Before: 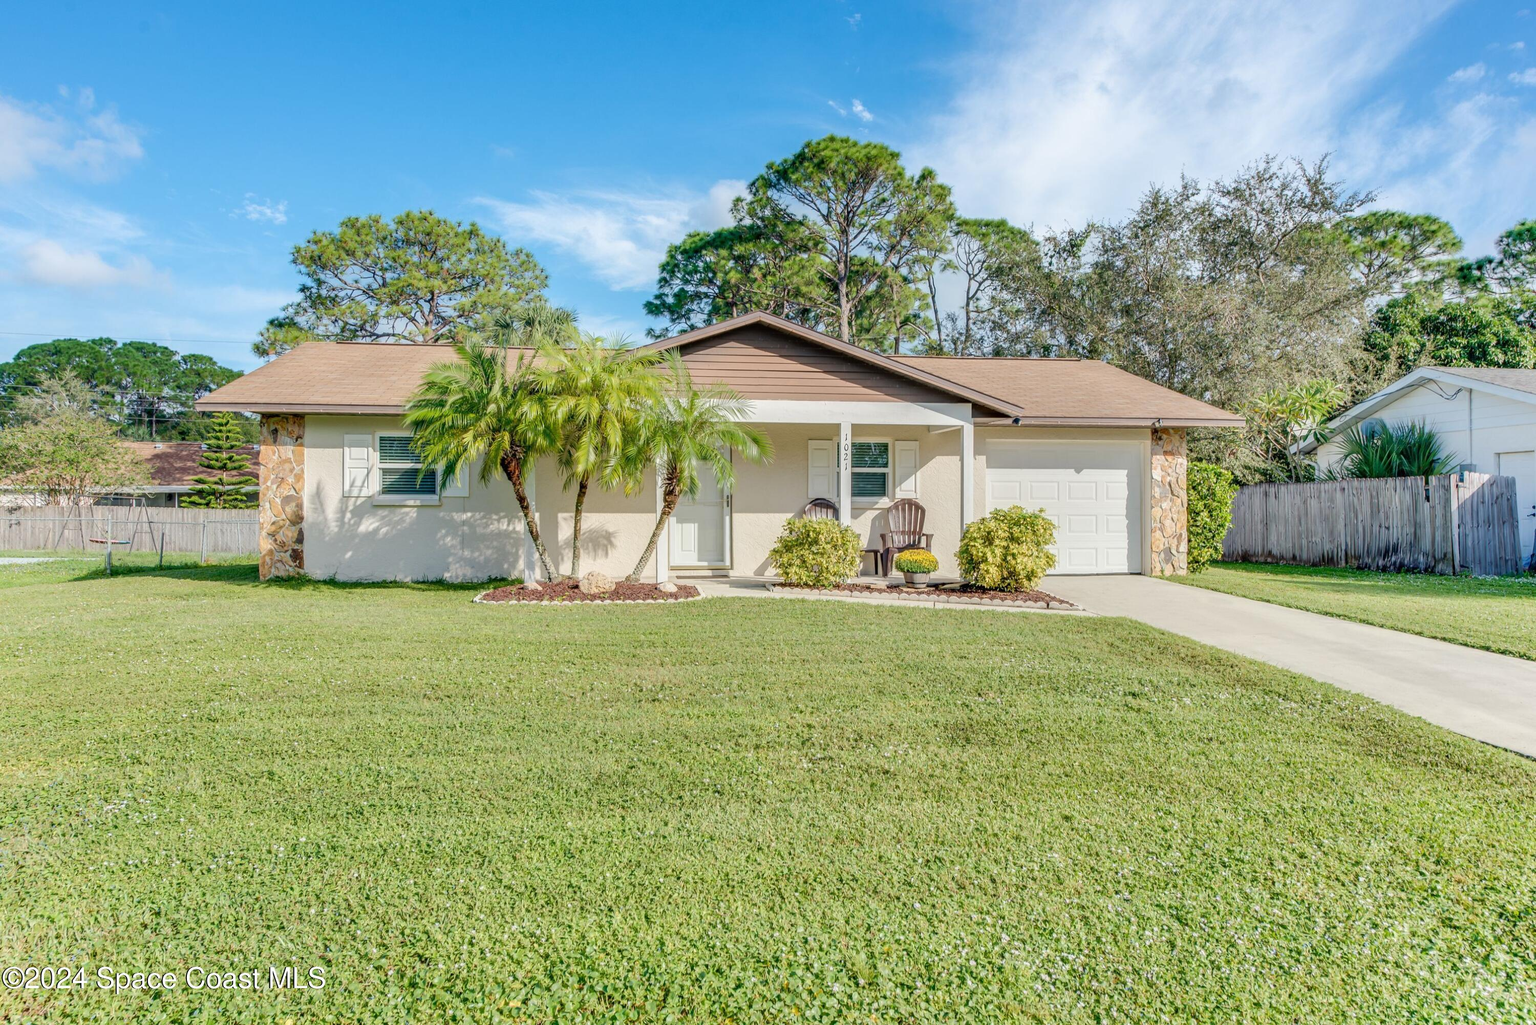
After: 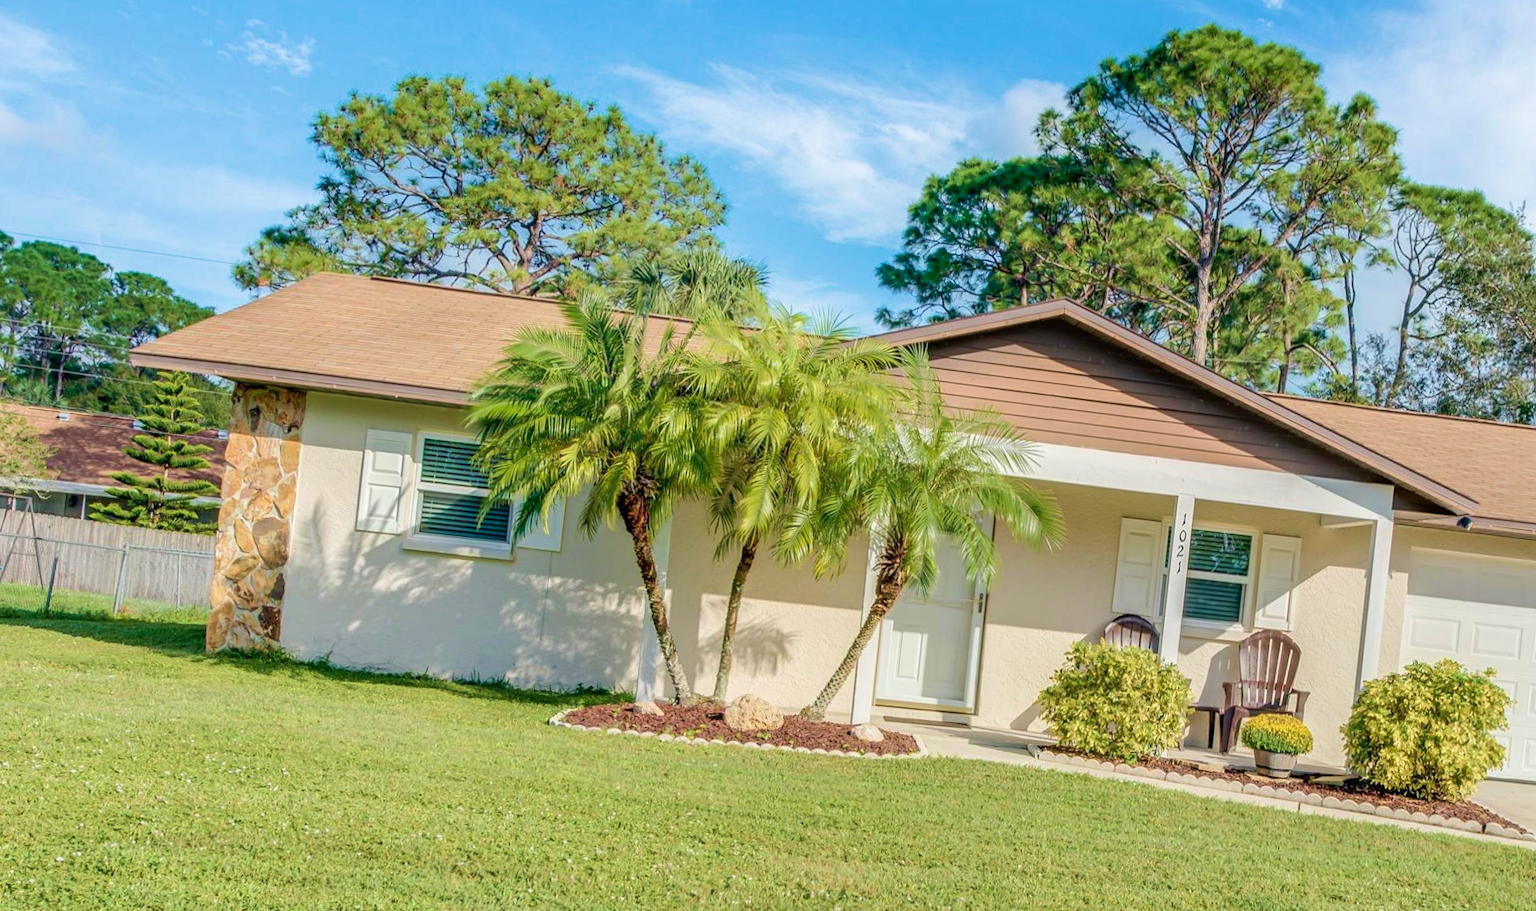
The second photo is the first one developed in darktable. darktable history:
crop and rotate: angle -6.01°, left 2.196%, top 6.884%, right 27.415%, bottom 30.525%
velvia: strength 44.51%
